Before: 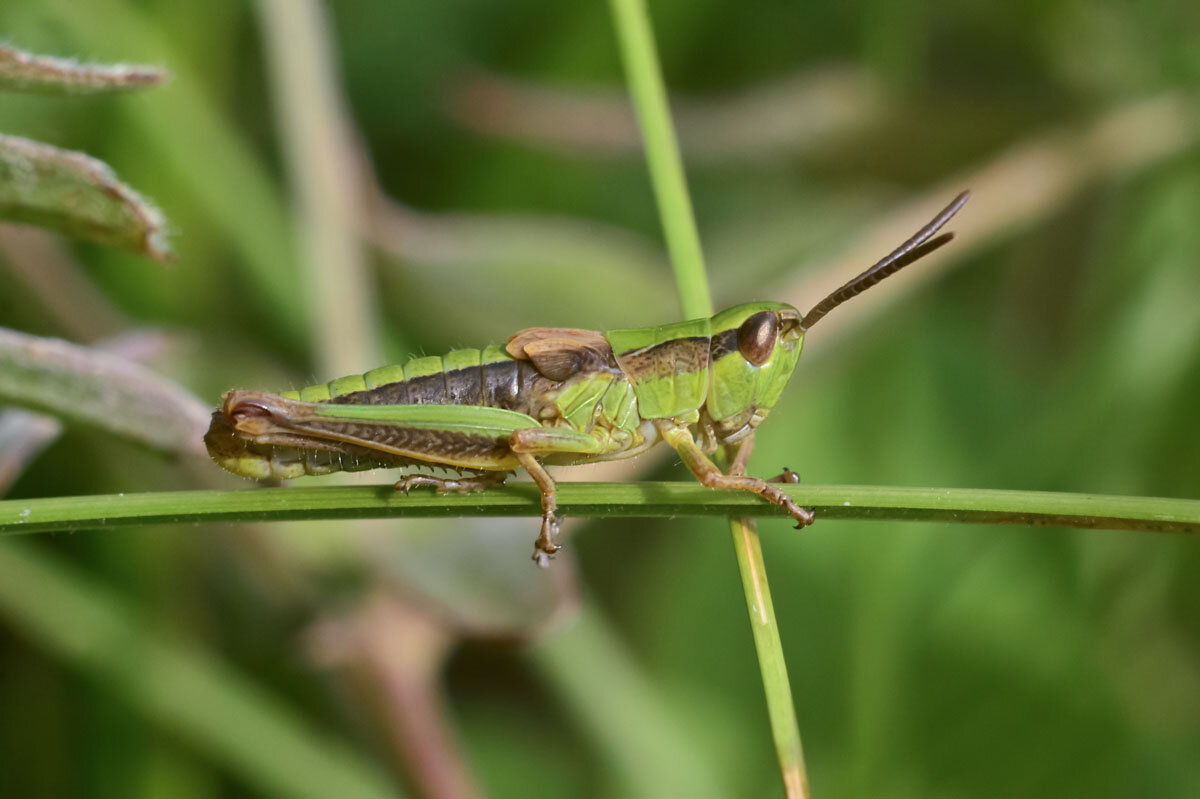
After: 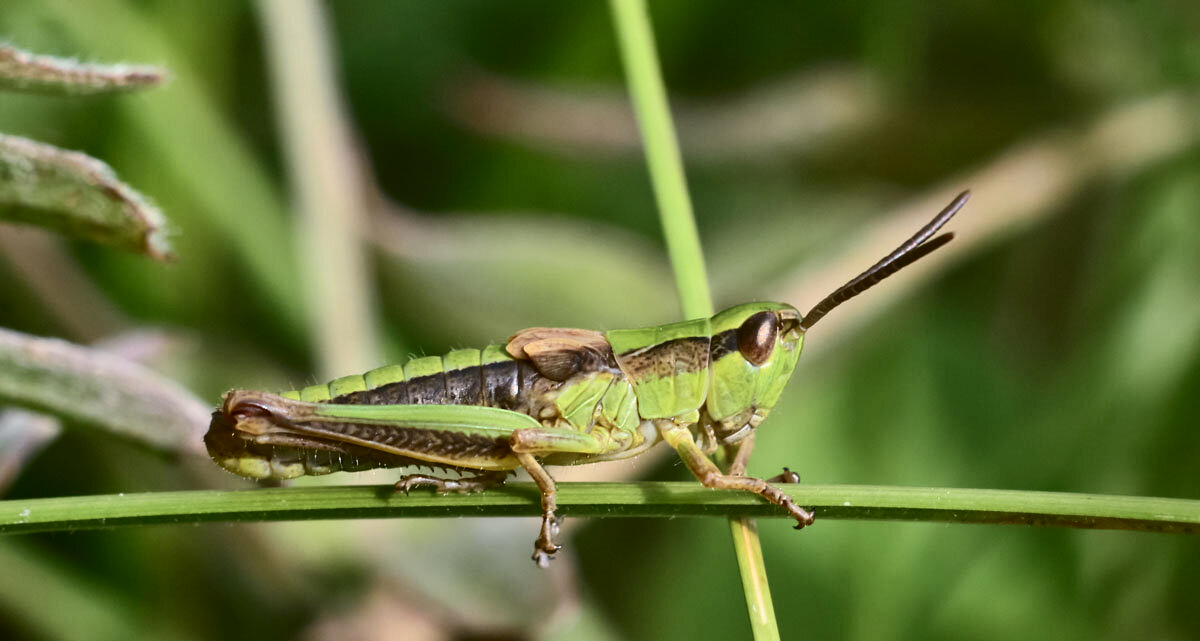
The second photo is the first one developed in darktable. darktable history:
crop: bottom 19.72%
contrast brightness saturation: contrast 0.278
